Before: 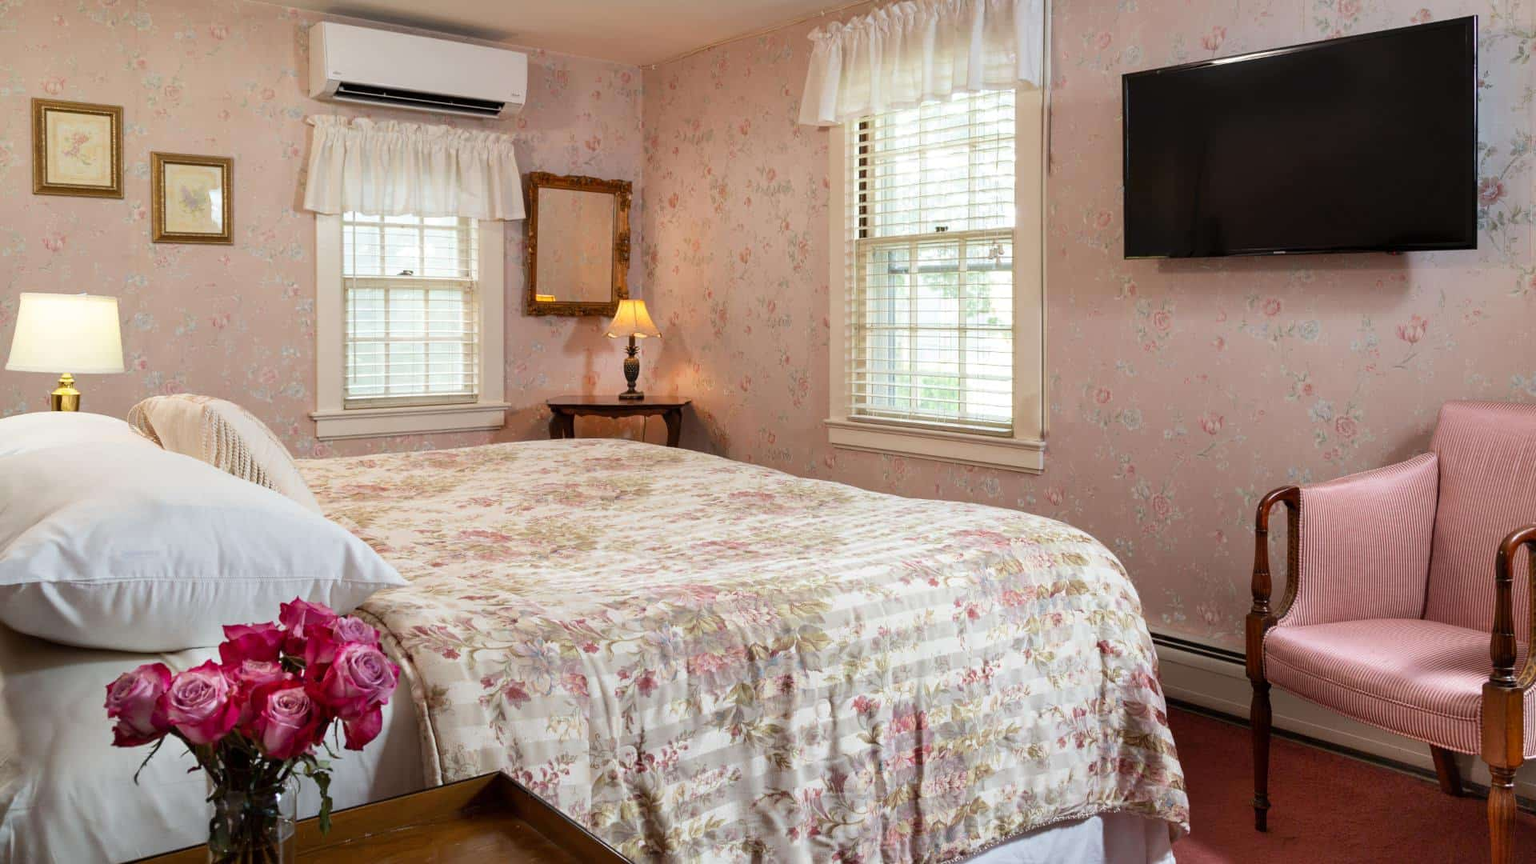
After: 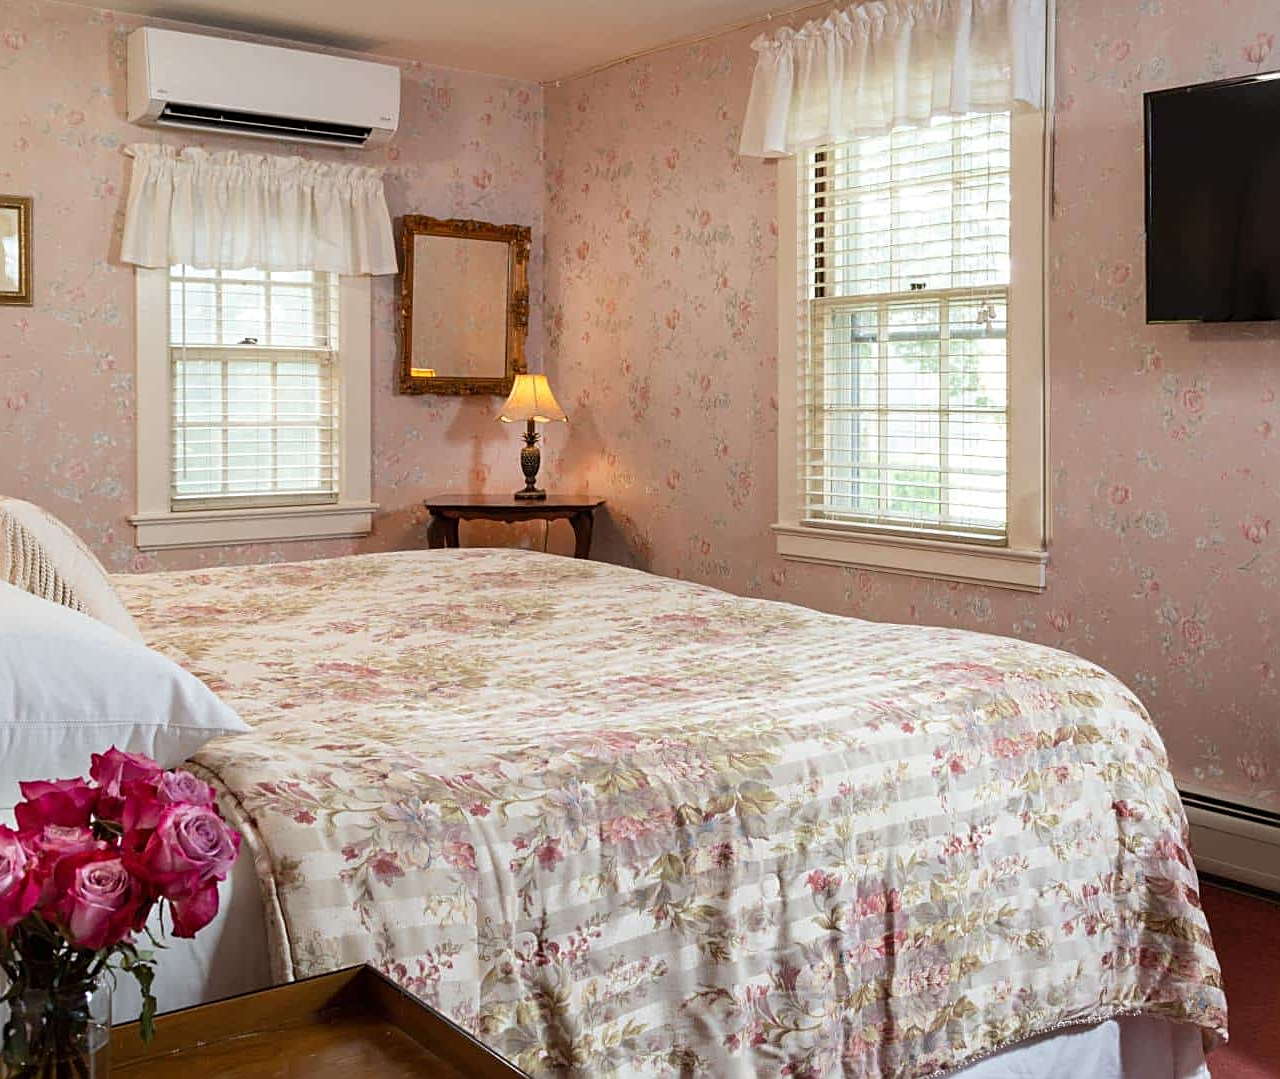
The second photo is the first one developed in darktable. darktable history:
sharpen: on, module defaults
crop and rotate: left 13.537%, right 19.796%
